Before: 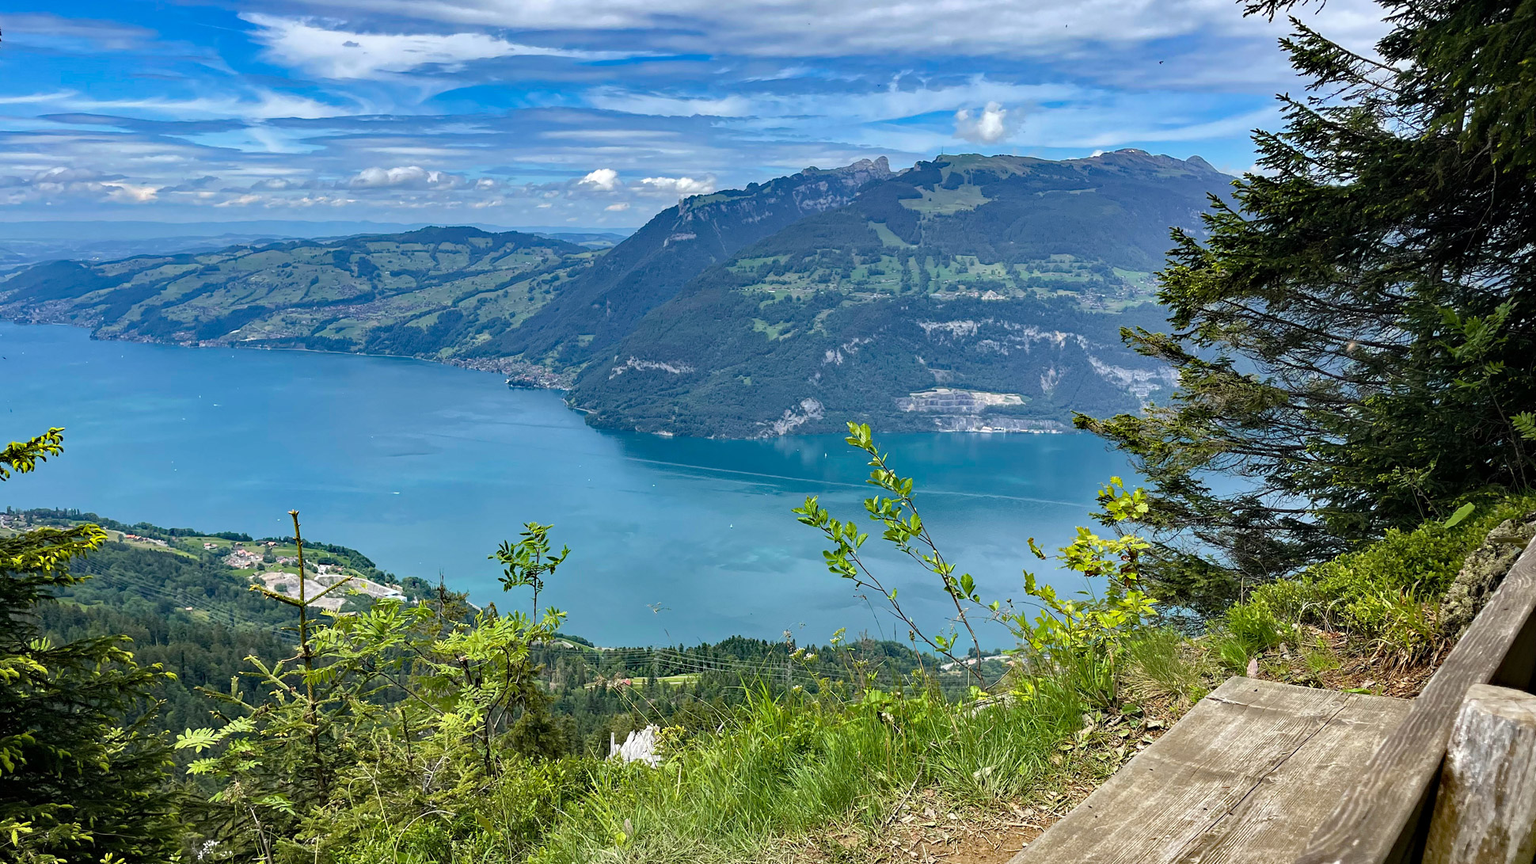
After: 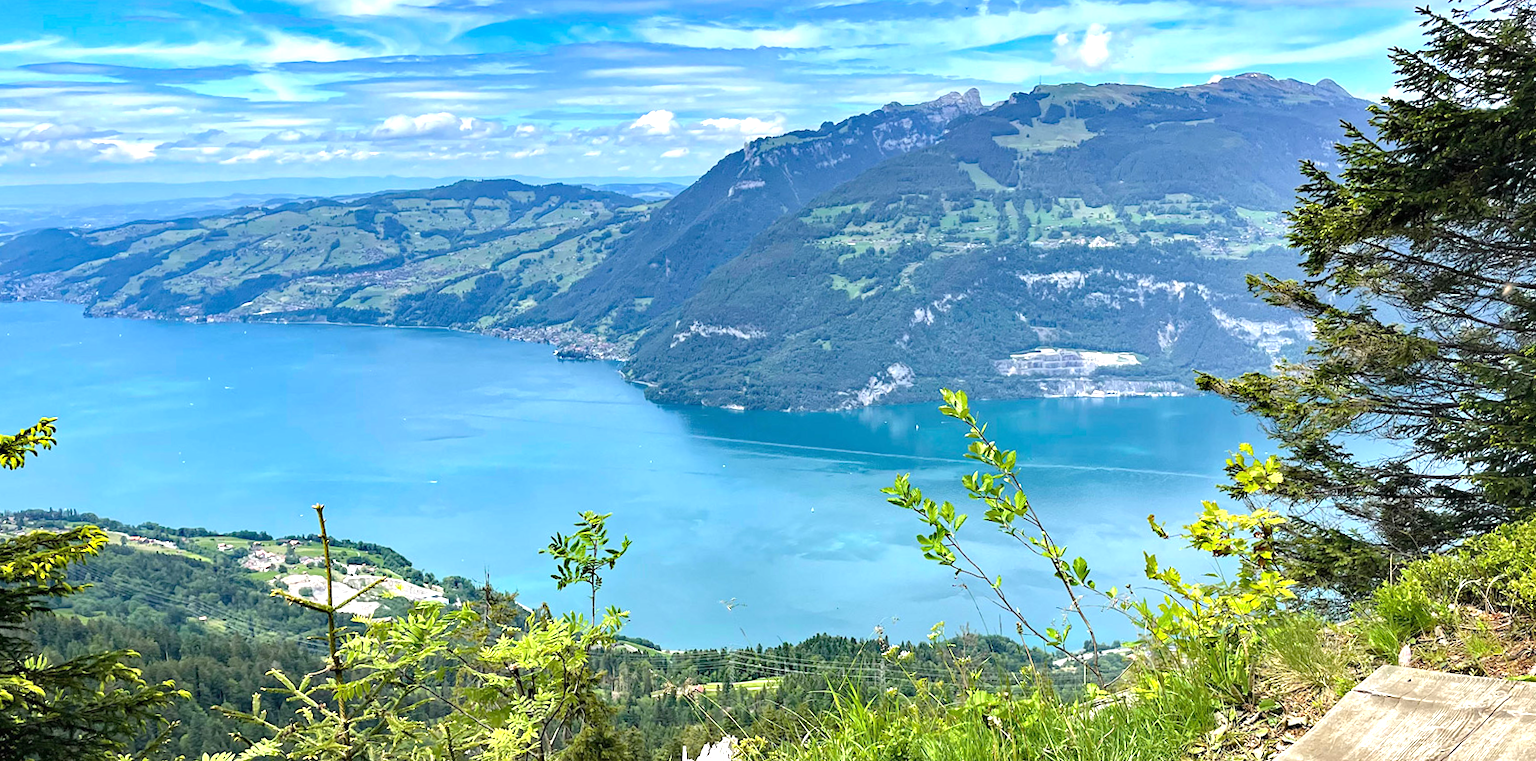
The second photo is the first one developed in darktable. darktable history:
exposure: black level correction 0, exposure 0.9 EV, compensate highlight preservation false
crop: top 7.49%, right 9.717%, bottom 11.943%
rotate and perspective: rotation -1.42°, crop left 0.016, crop right 0.984, crop top 0.035, crop bottom 0.965
